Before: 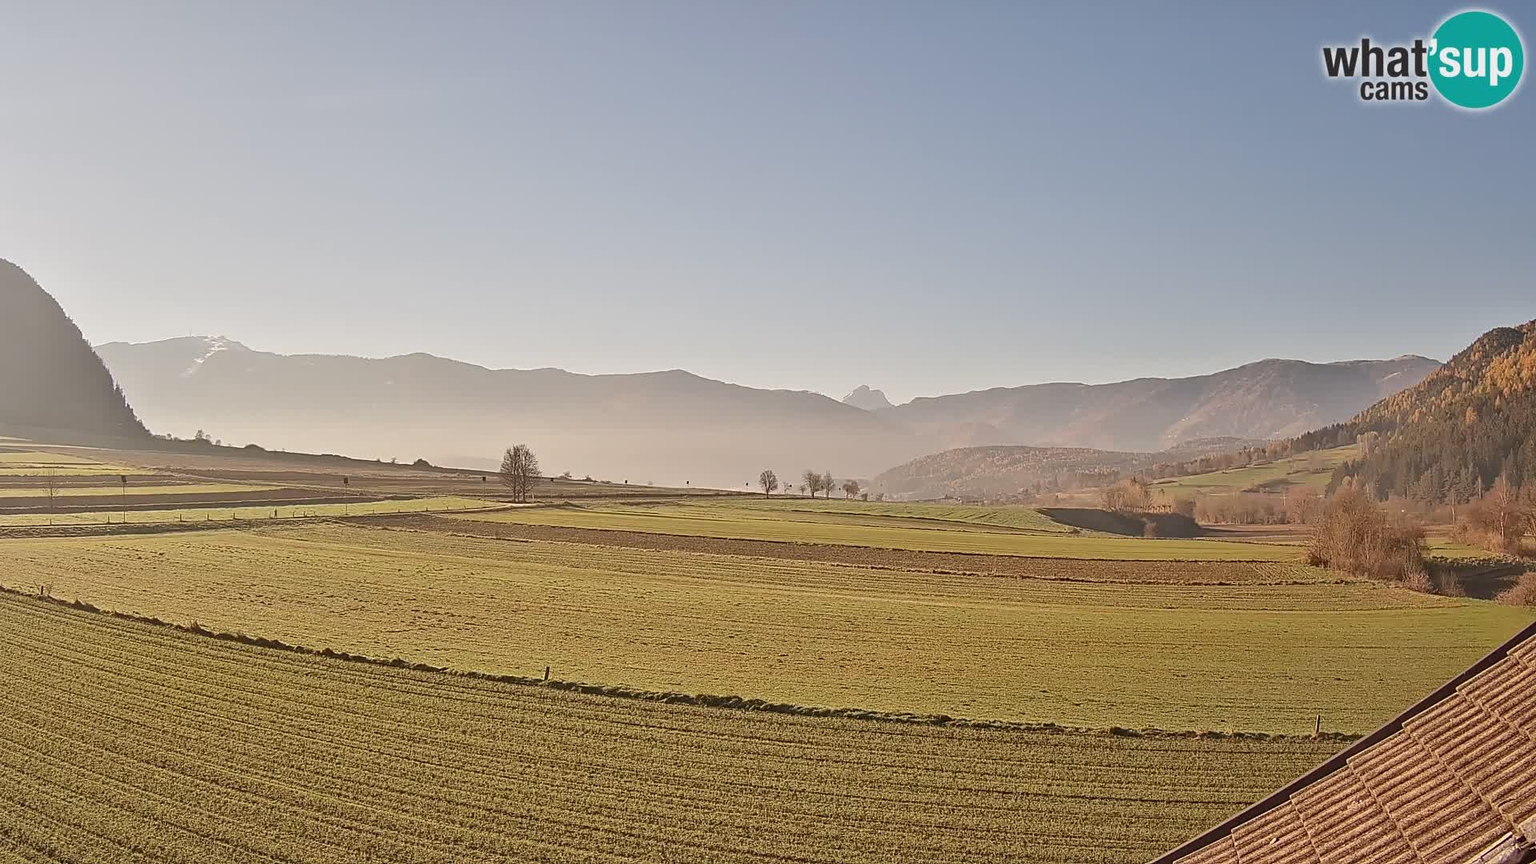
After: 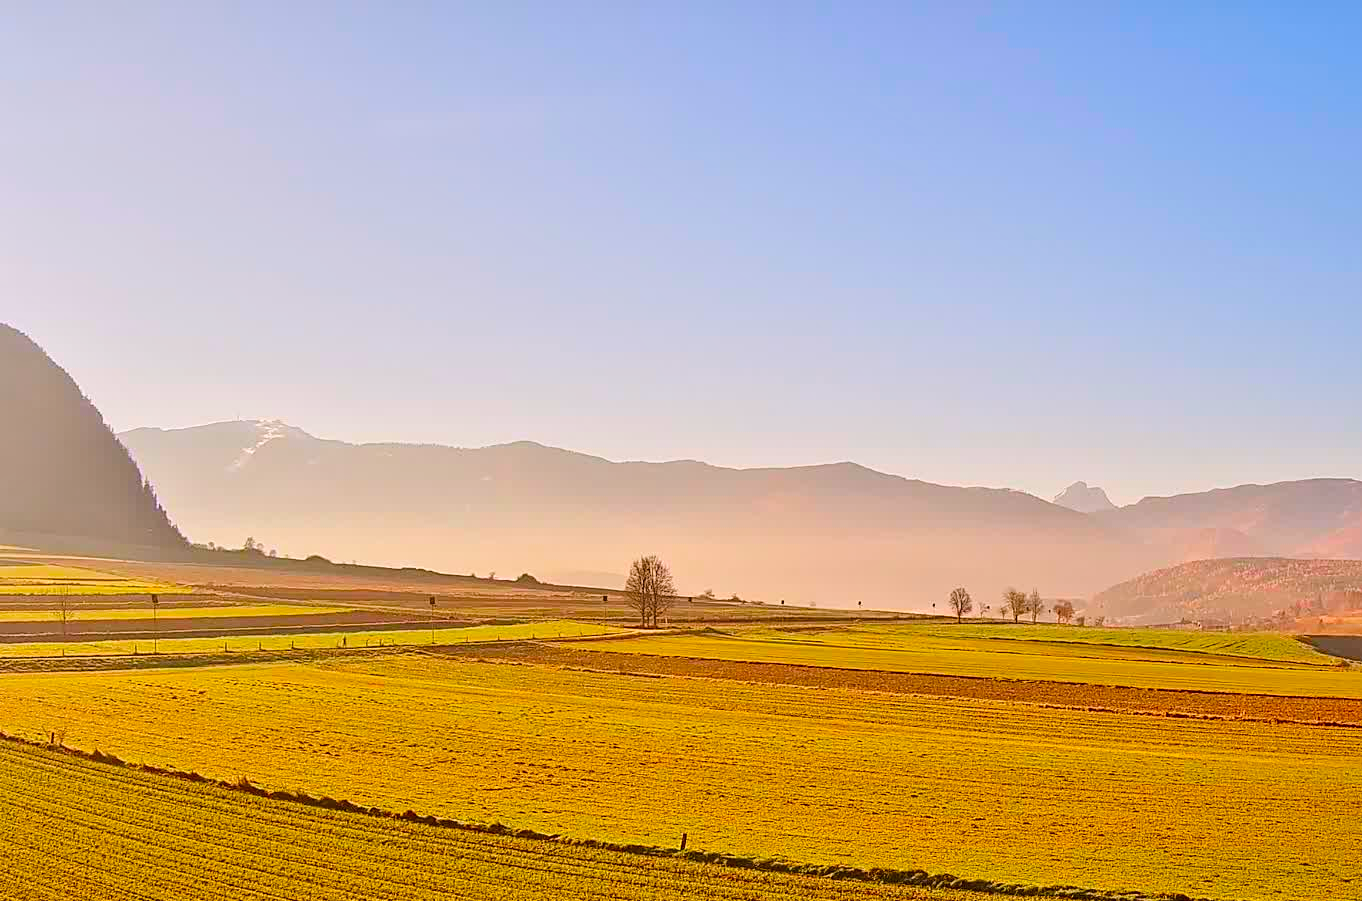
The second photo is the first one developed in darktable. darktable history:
color correction: highlights a* 1.52, highlights b* -1.77, saturation 2.49
crop: right 29.048%, bottom 16.544%
local contrast: highlights 103%, shadows 100%, detail 131%, midtone range 0.2
tone curve: curves: ch0 [(0, 0.021) (0.049, 0.044) (0.152, 0.14) (0.328, 0.377) (0.473, 0.543) (0.641, 0.705) (0.868, 0.887) (1, 0.969)]; ch1 [(0, 0) (0.302, 0.331) (0.427, 0.433) (0.472, 0.47) (0.502, 0.503) (0.522, 0.526) (0.564, 0.591) (0.602, 0.632) (0.677, 0.701) (0.859, 0.885) (1, 1)]; ch2 [(0, 0) (0.33, 0.301) (0.447, 0.44) (0.487, 0.496) (0.502, 0.516) (0.535, 0.554) (0.565, 0.598) (0.618, 0.629) (1, 1)], color space Lab, linked channels, preserve colors none
